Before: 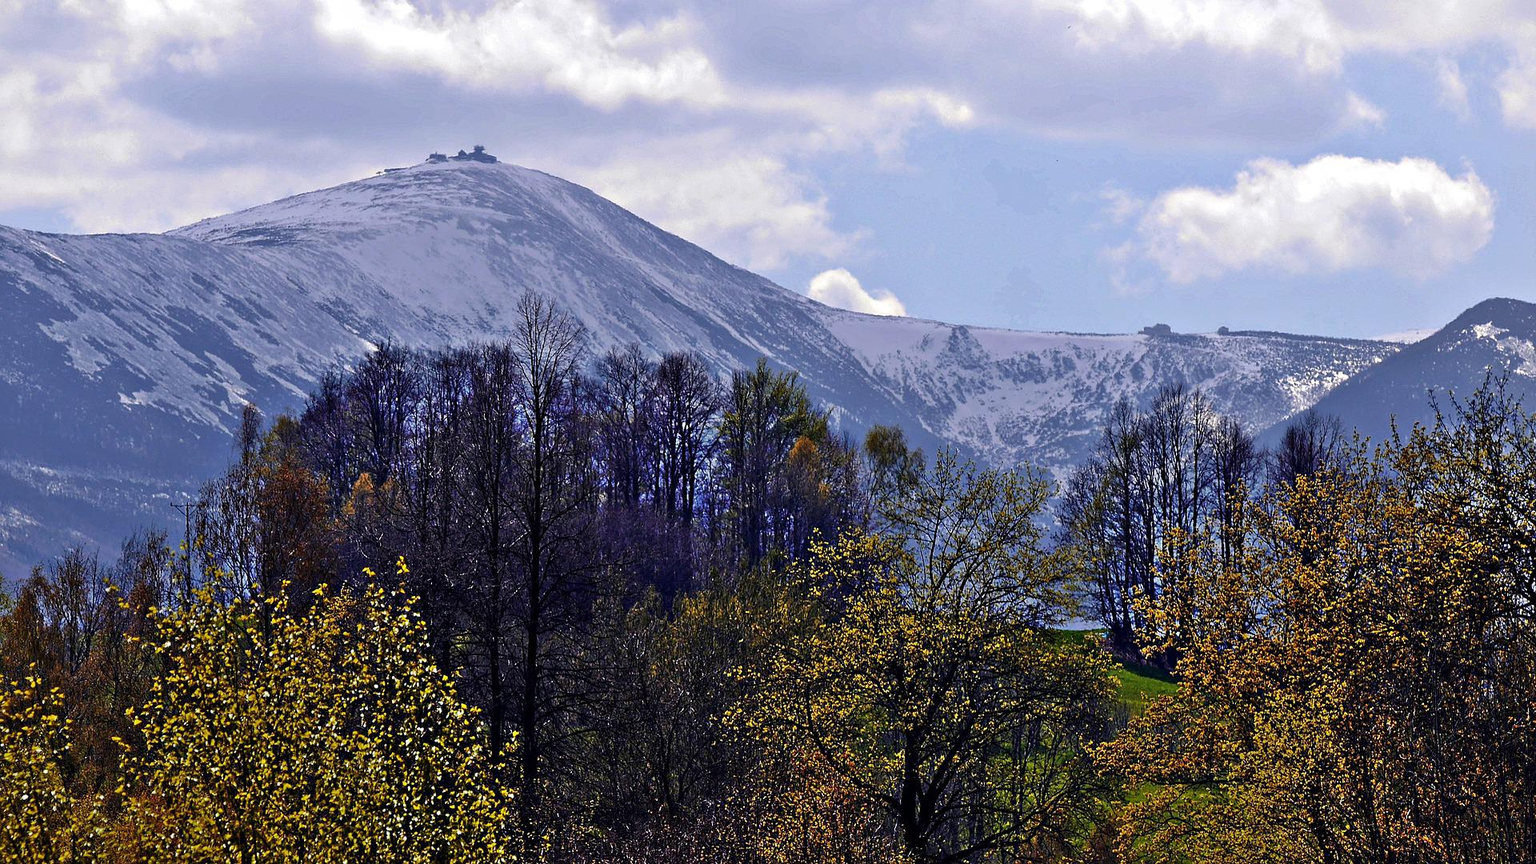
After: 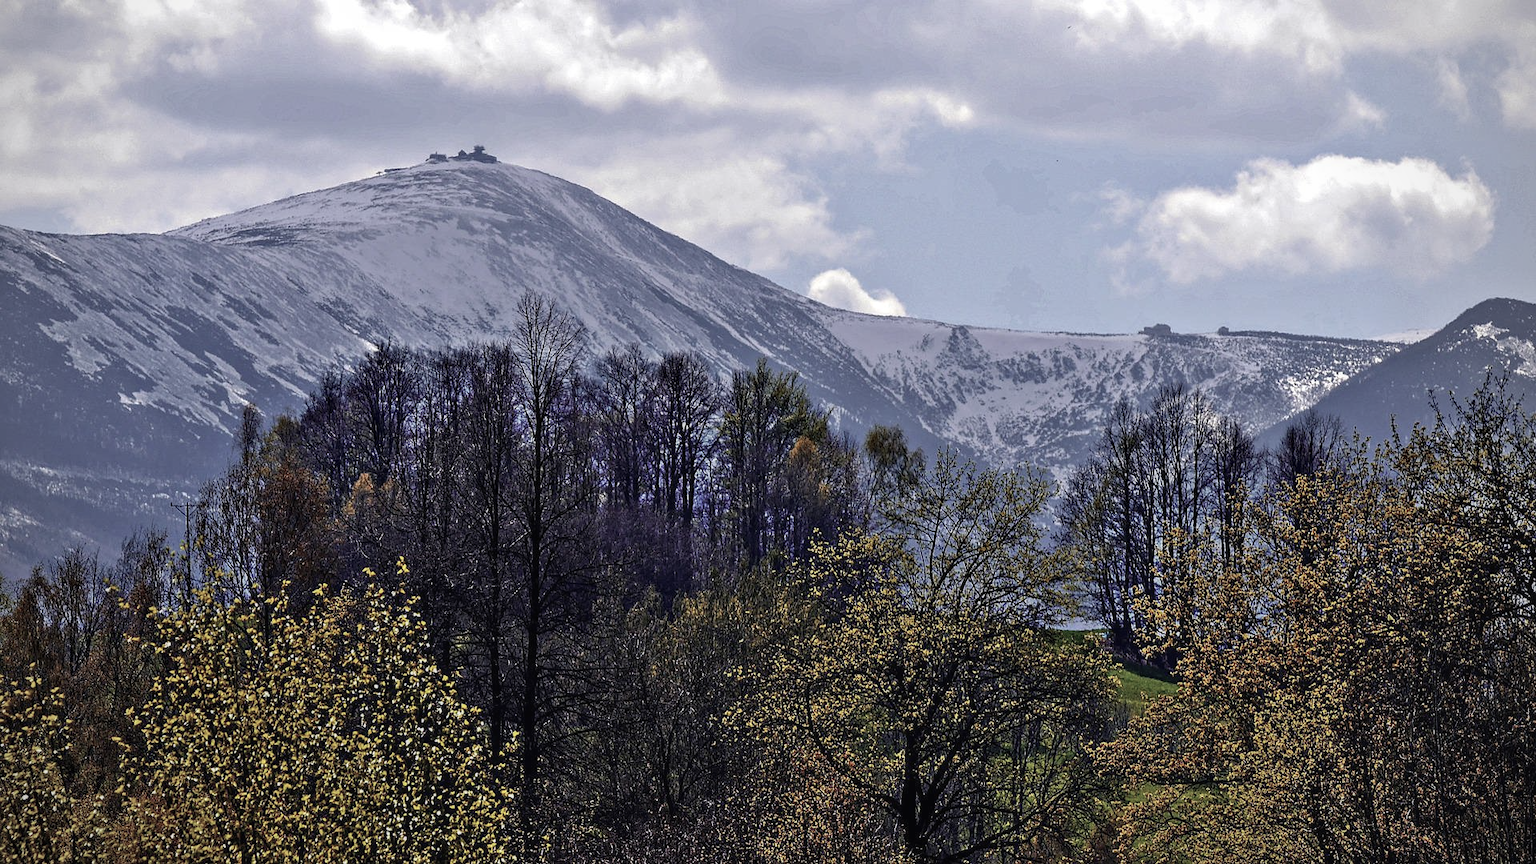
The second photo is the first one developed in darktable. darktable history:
vignetting: brightness -0.418, saturation -0.299, center (-0.013, 0)
local contrast: on, module defaults
contrast brightness saturation: contrast -0.051, saturation -0.392
